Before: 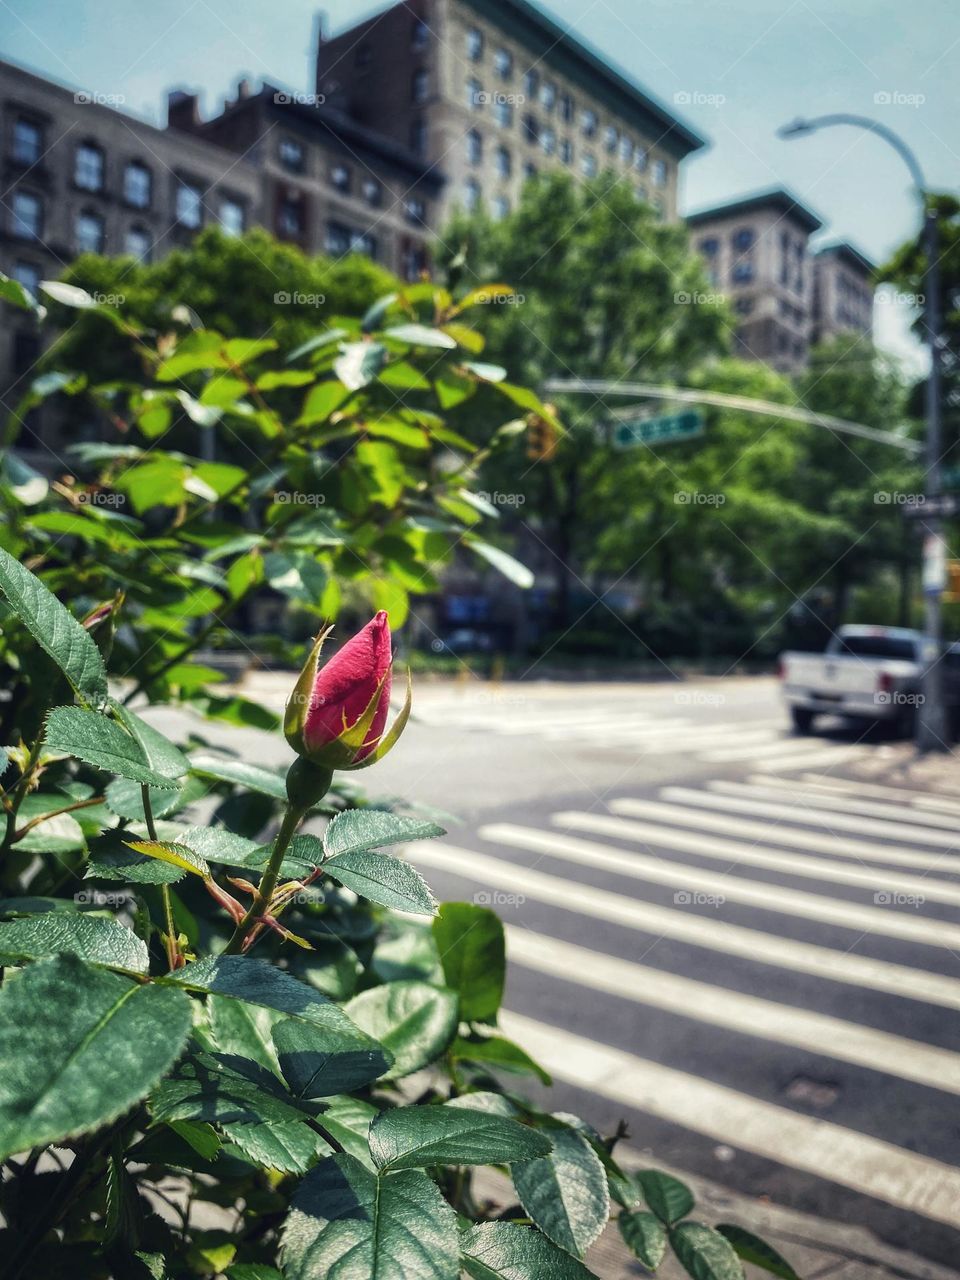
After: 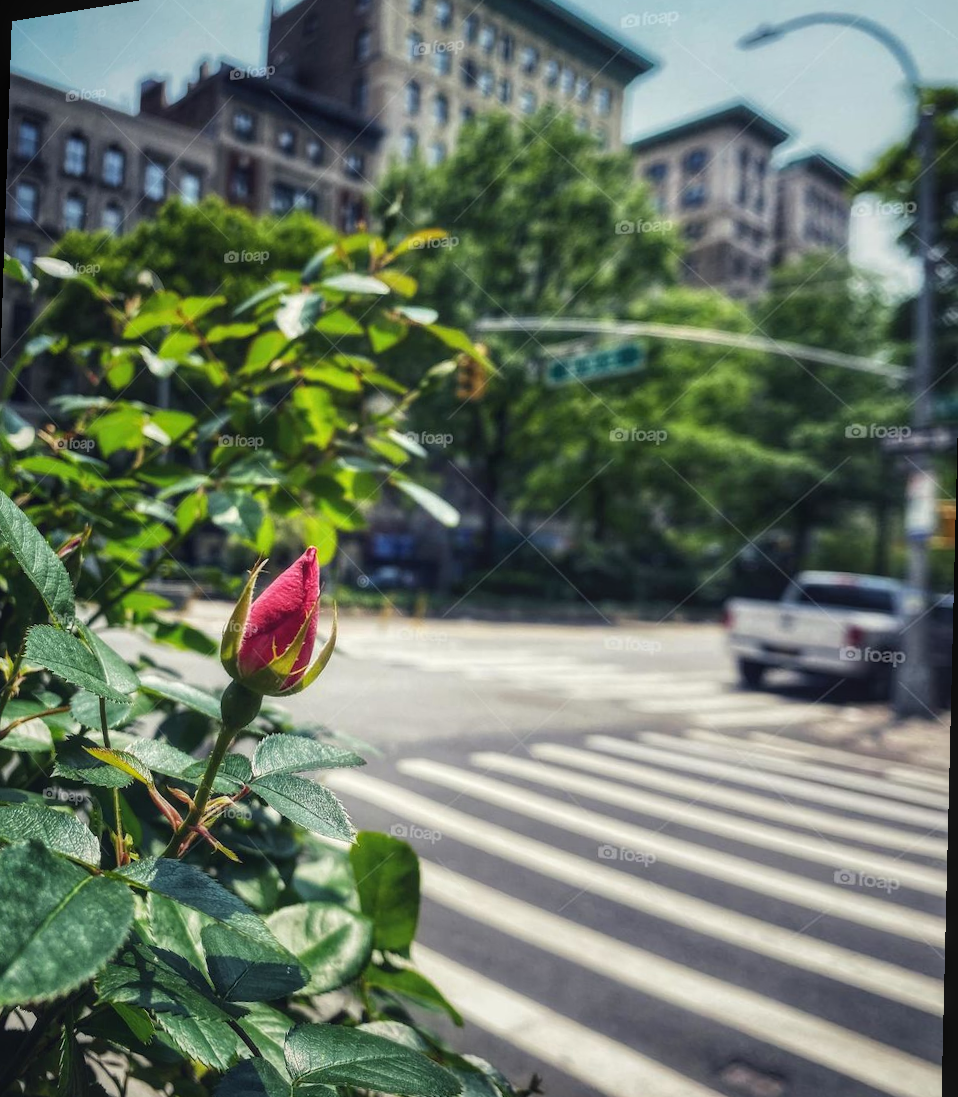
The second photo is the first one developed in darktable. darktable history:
rotate and perspective: rotation 1.69°, lens shift (vertical) -0.023, lens shift (horizontal) -0.291, crop left 0.025, crop right 0.988, crop top 0.092, crop bottom 0.842
local contrast: detail 110%
